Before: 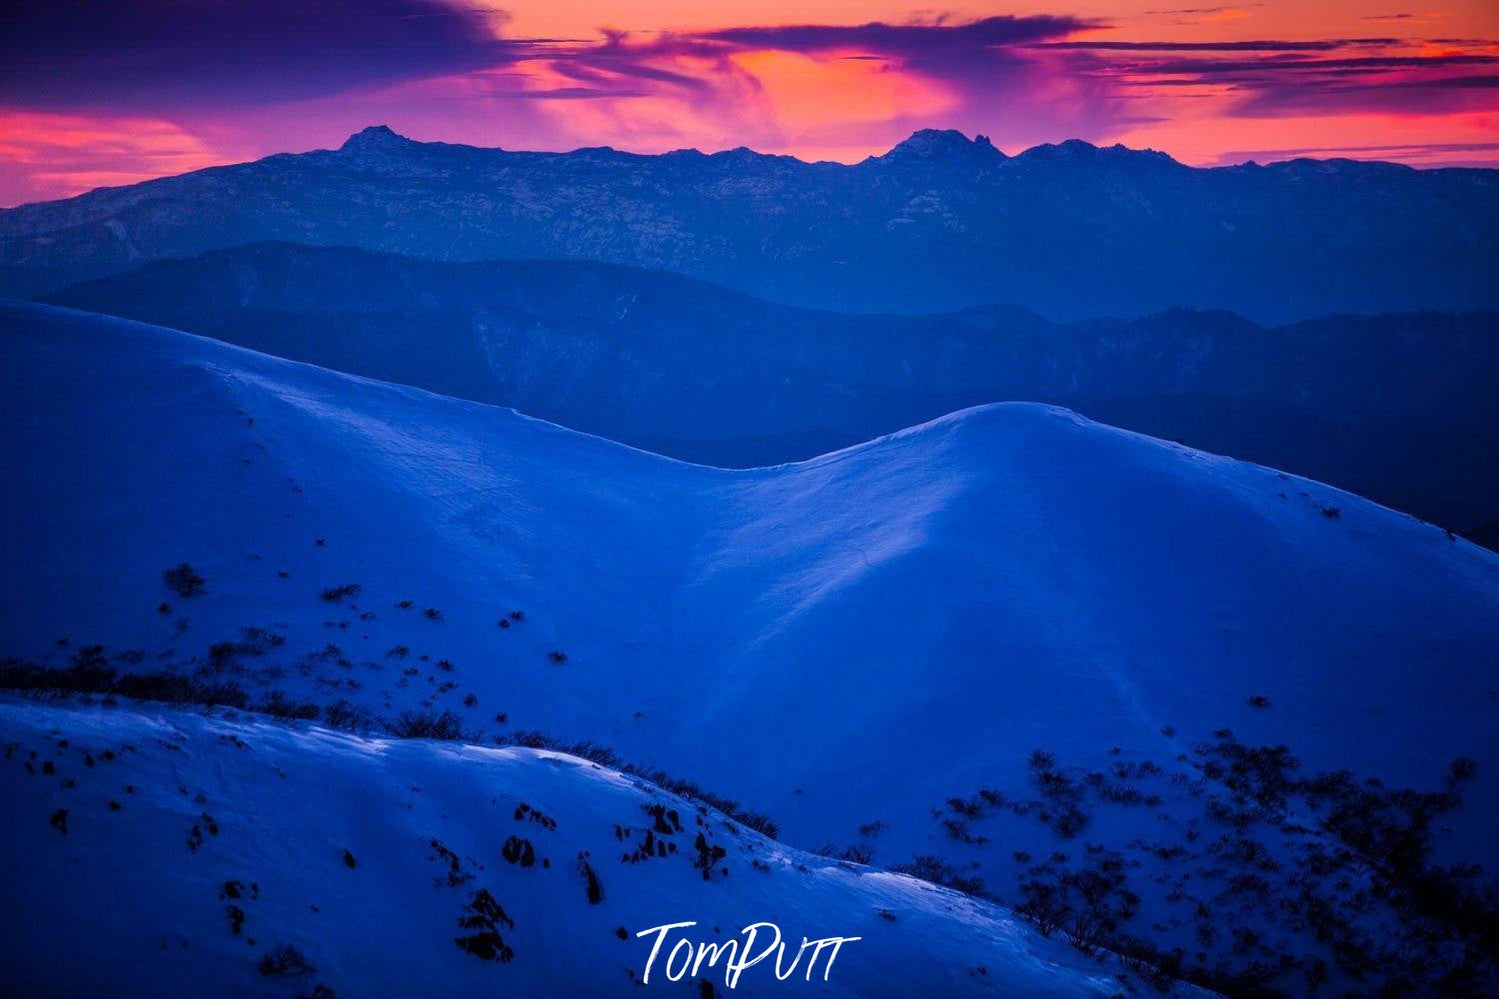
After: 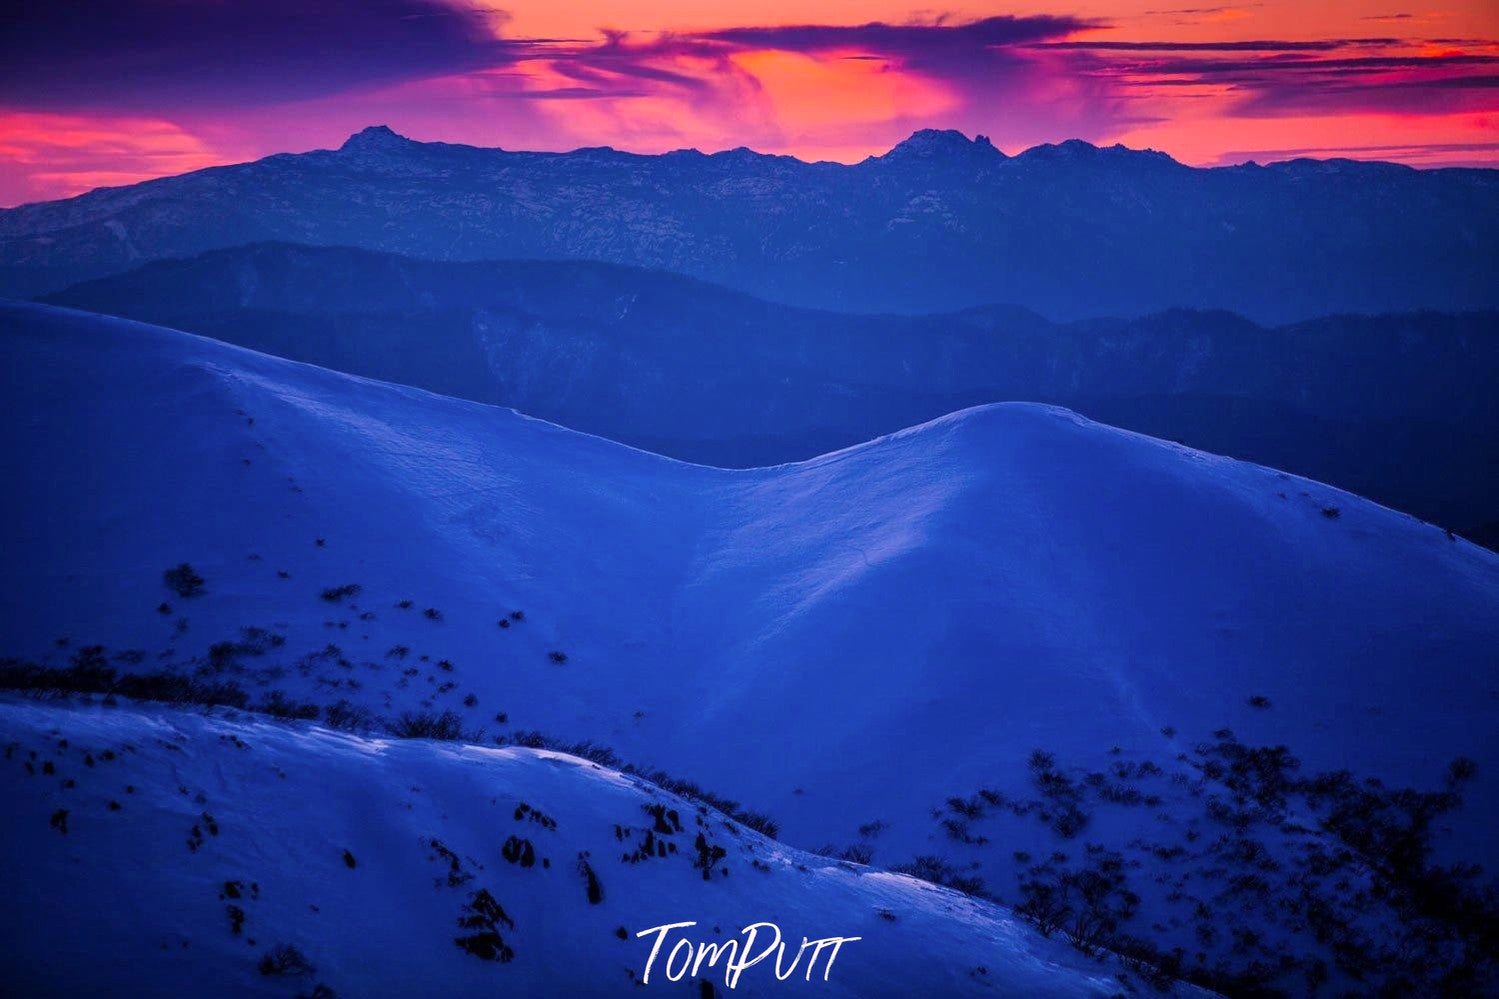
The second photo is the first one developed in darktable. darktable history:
color correction: highlights a* 7.51, highlights b* 4.08
